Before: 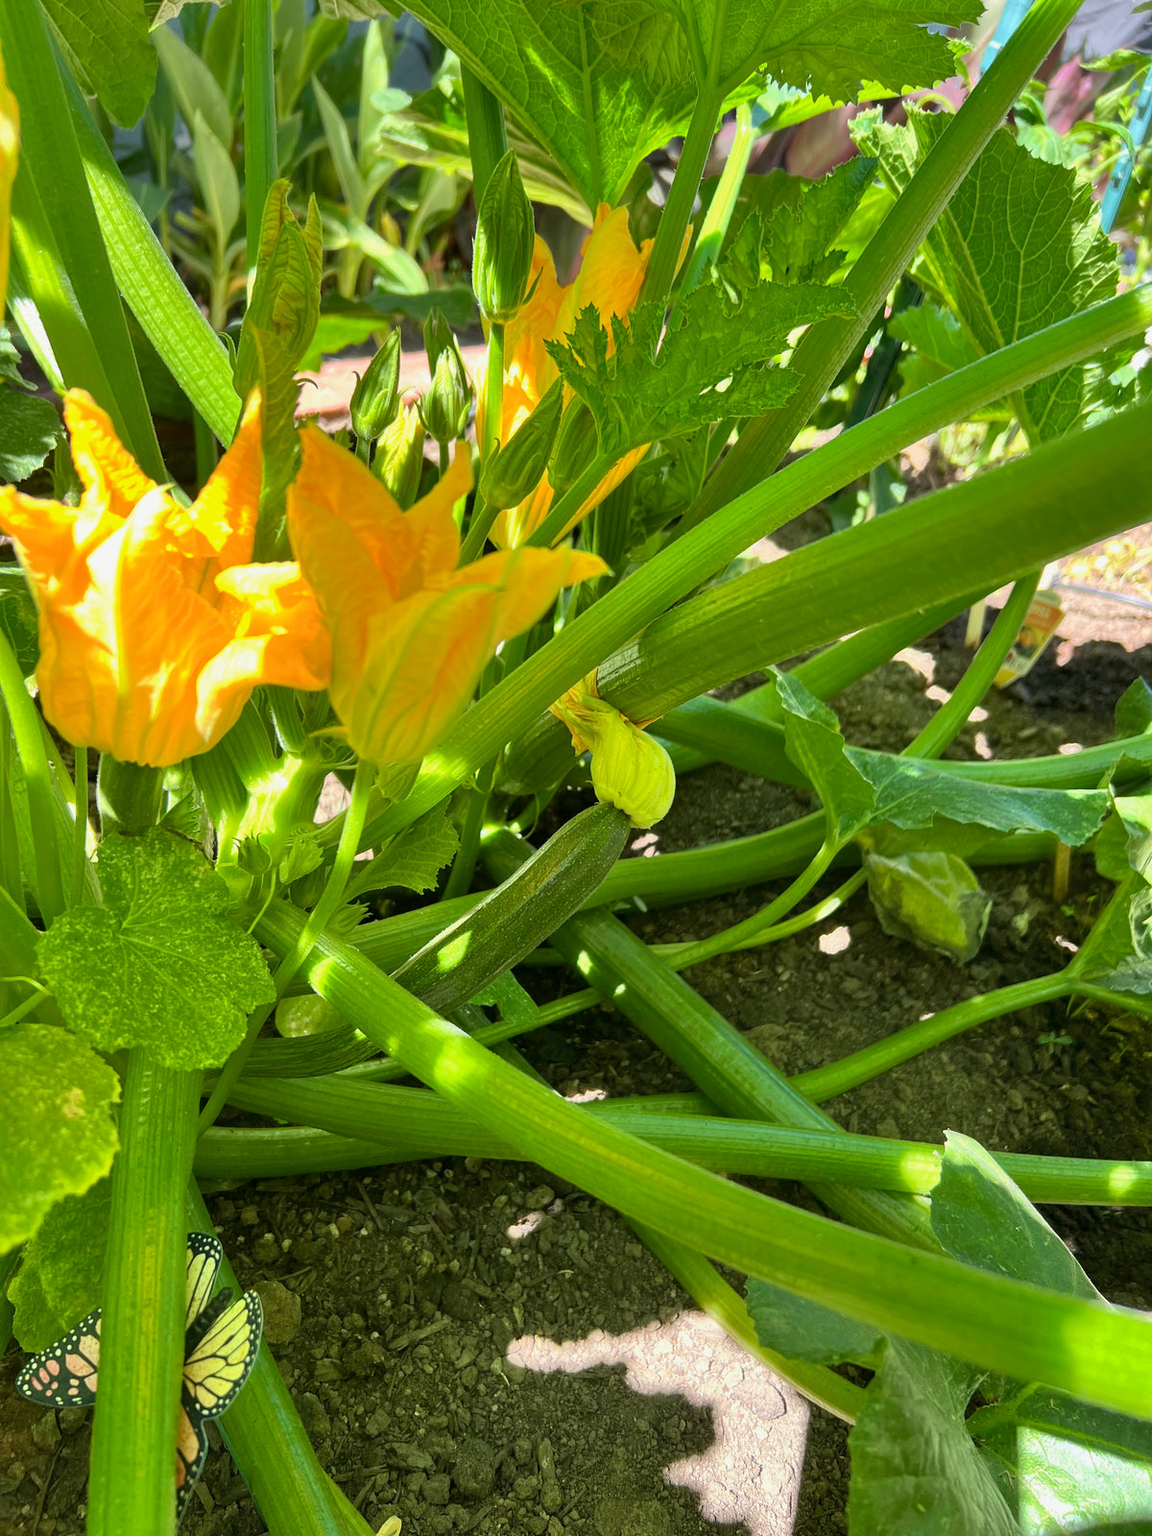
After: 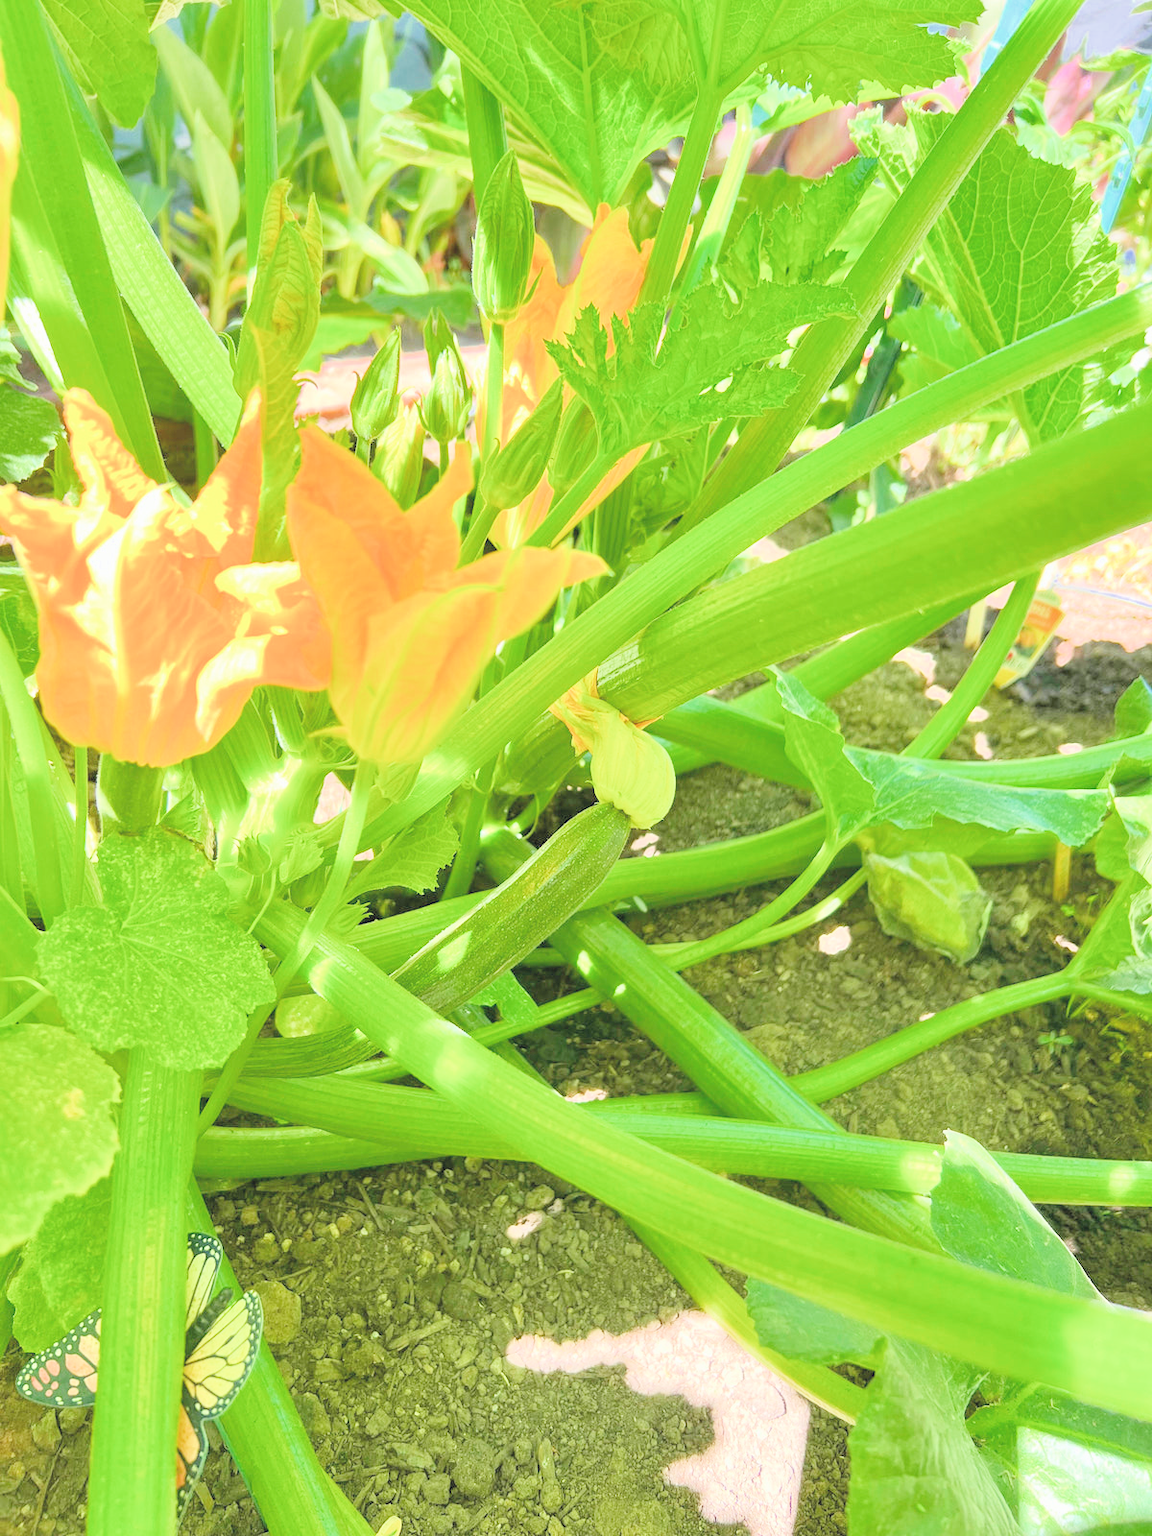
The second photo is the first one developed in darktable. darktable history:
exposure: black level correction -0.002, exposure 0.708 EV, compensate exposure bias true, compensate highlight preservation false
filmic rgb: middle gray luminance 3.44%, black relative exposure -5.92 EV, white relative exposure 6.33 EV, threshold 6 EV, dynamic range scaling 22.4%, target black luminance 0%, hardness 2.33, latitude 45.85%, contrast 0.78, highlights saturation mix 100%, shadows ↔ highlights balance 0.033%, add noise in highlights 0, preserve chrominance max RGB, color science v3 (2019), use custom middle-gray values true, iterations of high-quality reconstruction 0, contrast in highlights soft, enable highlight reconstruction true
